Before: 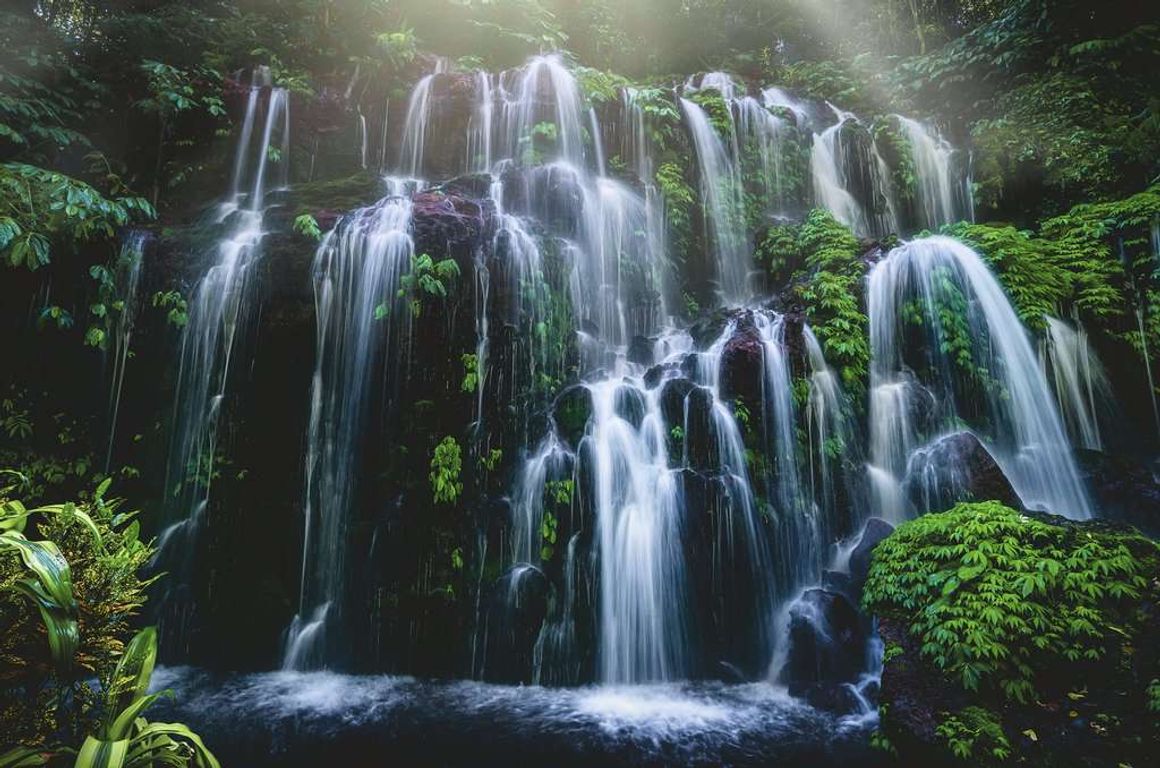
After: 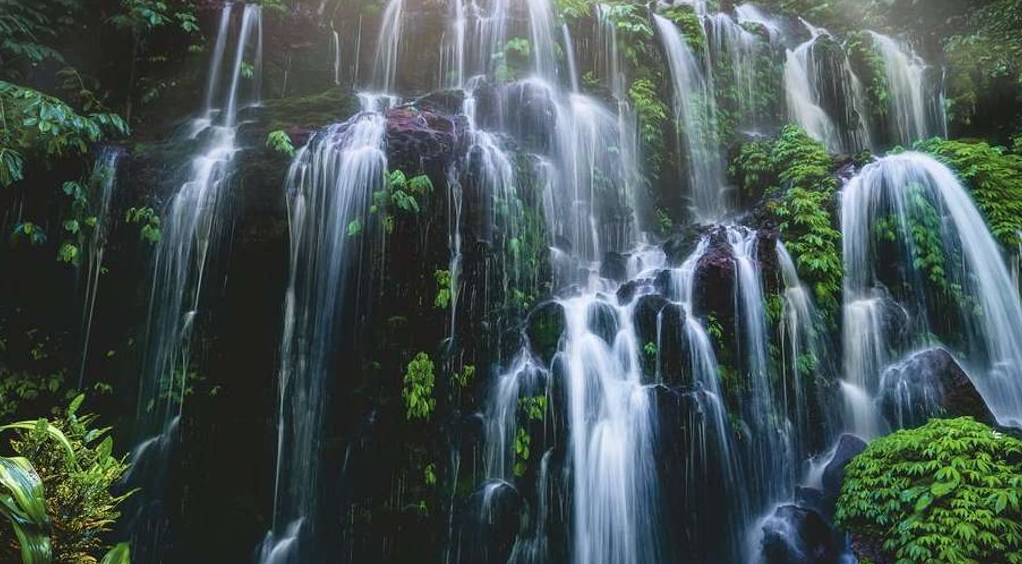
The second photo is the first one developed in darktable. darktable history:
crop and rotate: left 2.392%, top 11.065%, right 9.488%, bottom 15.412%
